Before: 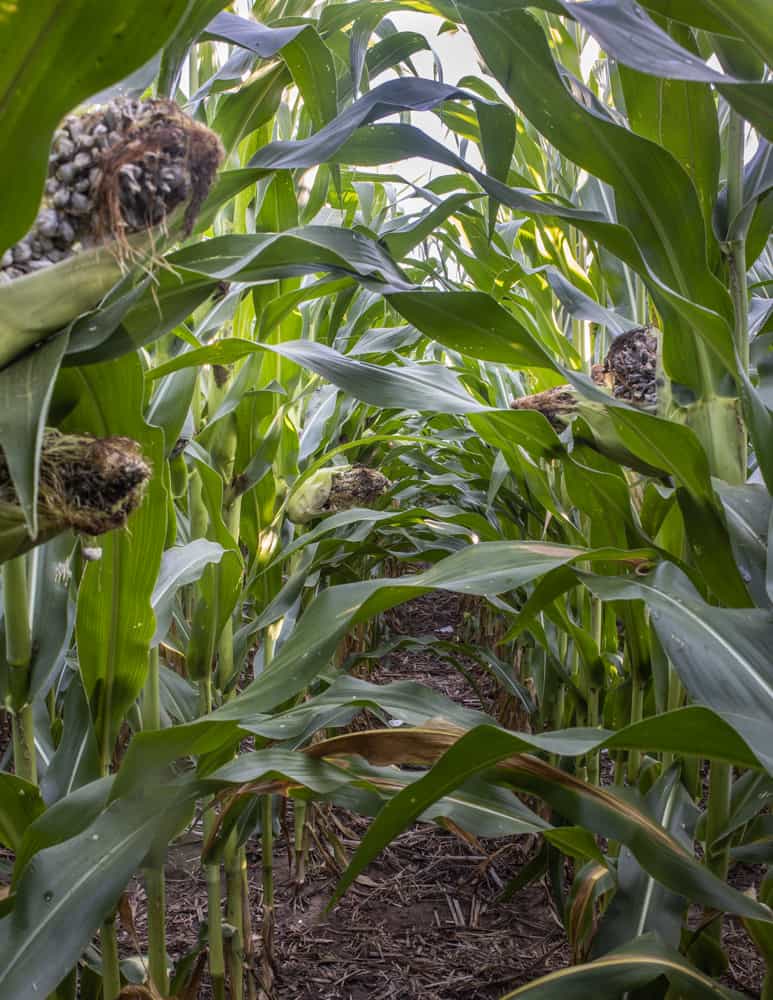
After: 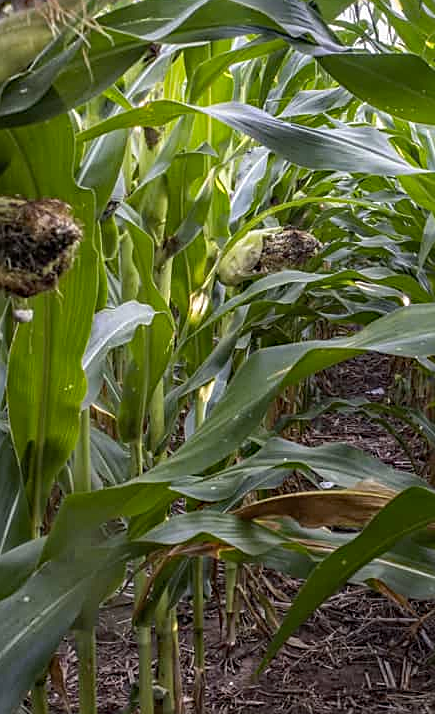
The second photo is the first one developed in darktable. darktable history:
crop: left 8.966%, top 23.852%, right 34.699%, bottom 4.703%
sharpen: on, module defaults
haze removal: strength 0.29, distance 0.25, compatibility mode true, adaptive false
